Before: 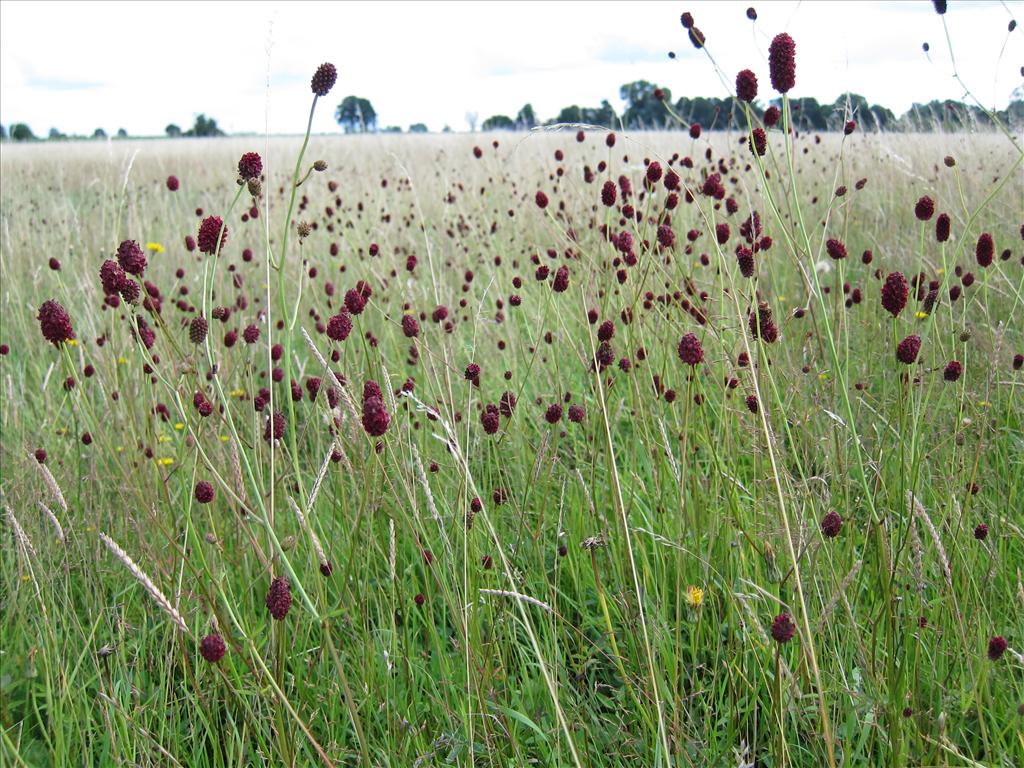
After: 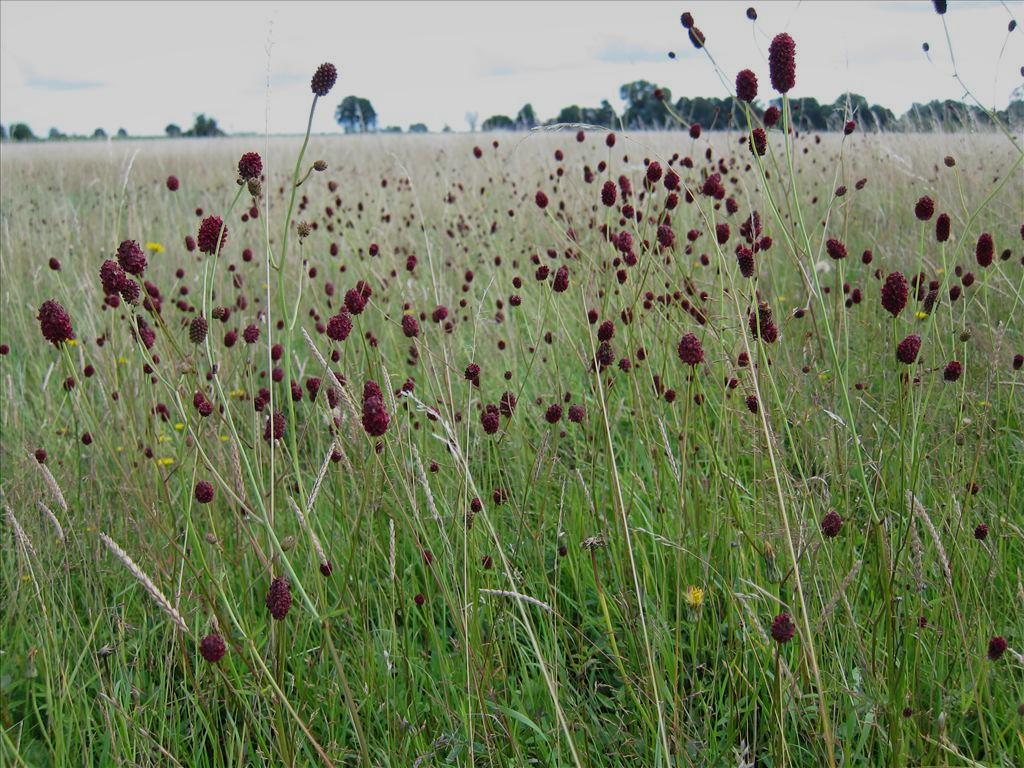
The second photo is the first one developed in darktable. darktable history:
shadows and highlights: shadows -20.47, white point adjustment -1.84, highlights -34.73
exposure: exposure -0.456 EV, compensate exposure bias true, compensate highlight preservation false
